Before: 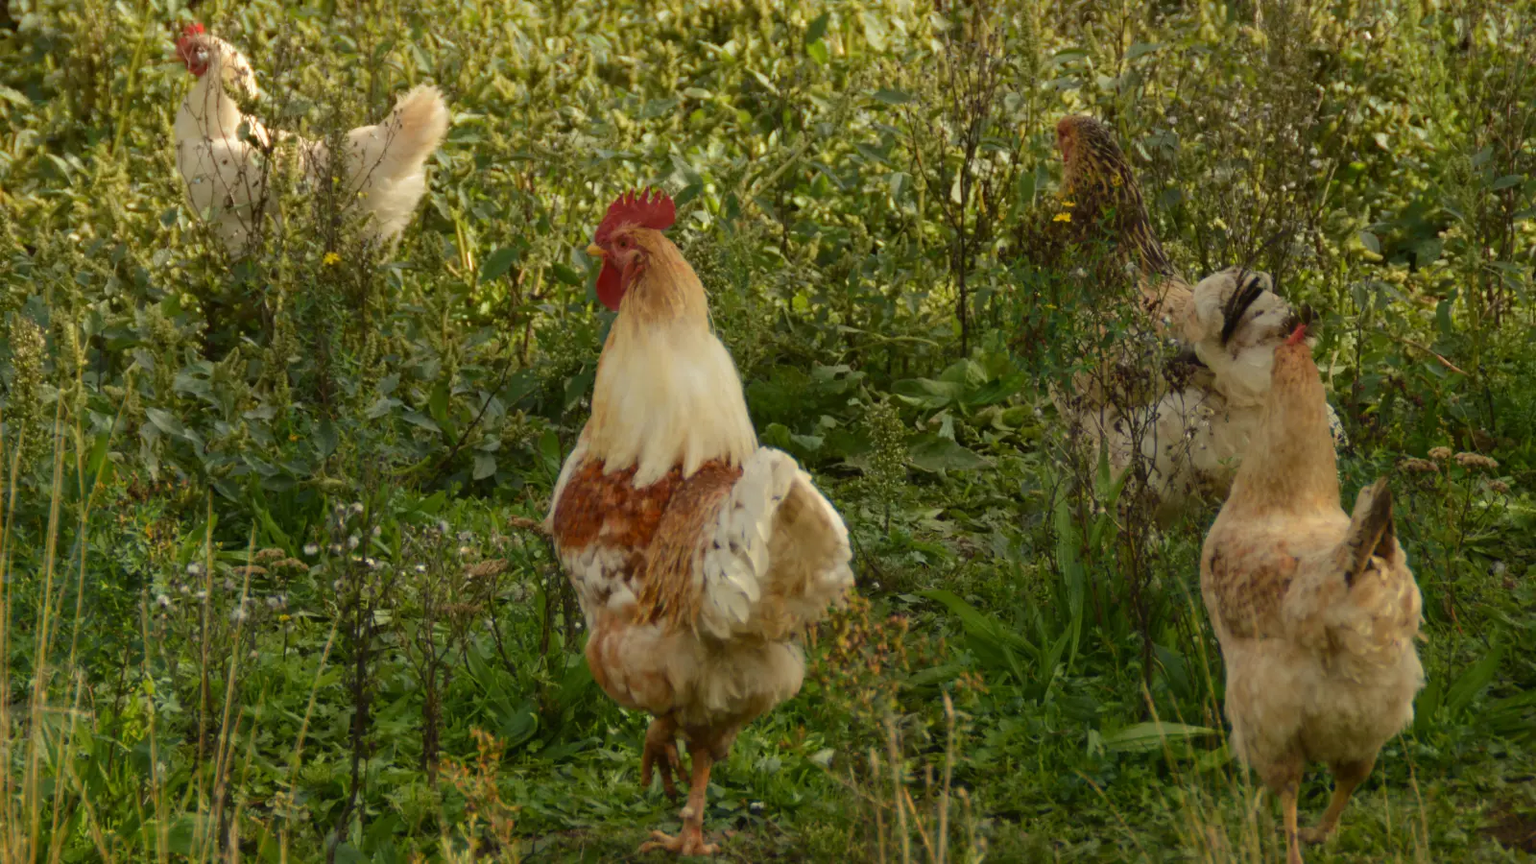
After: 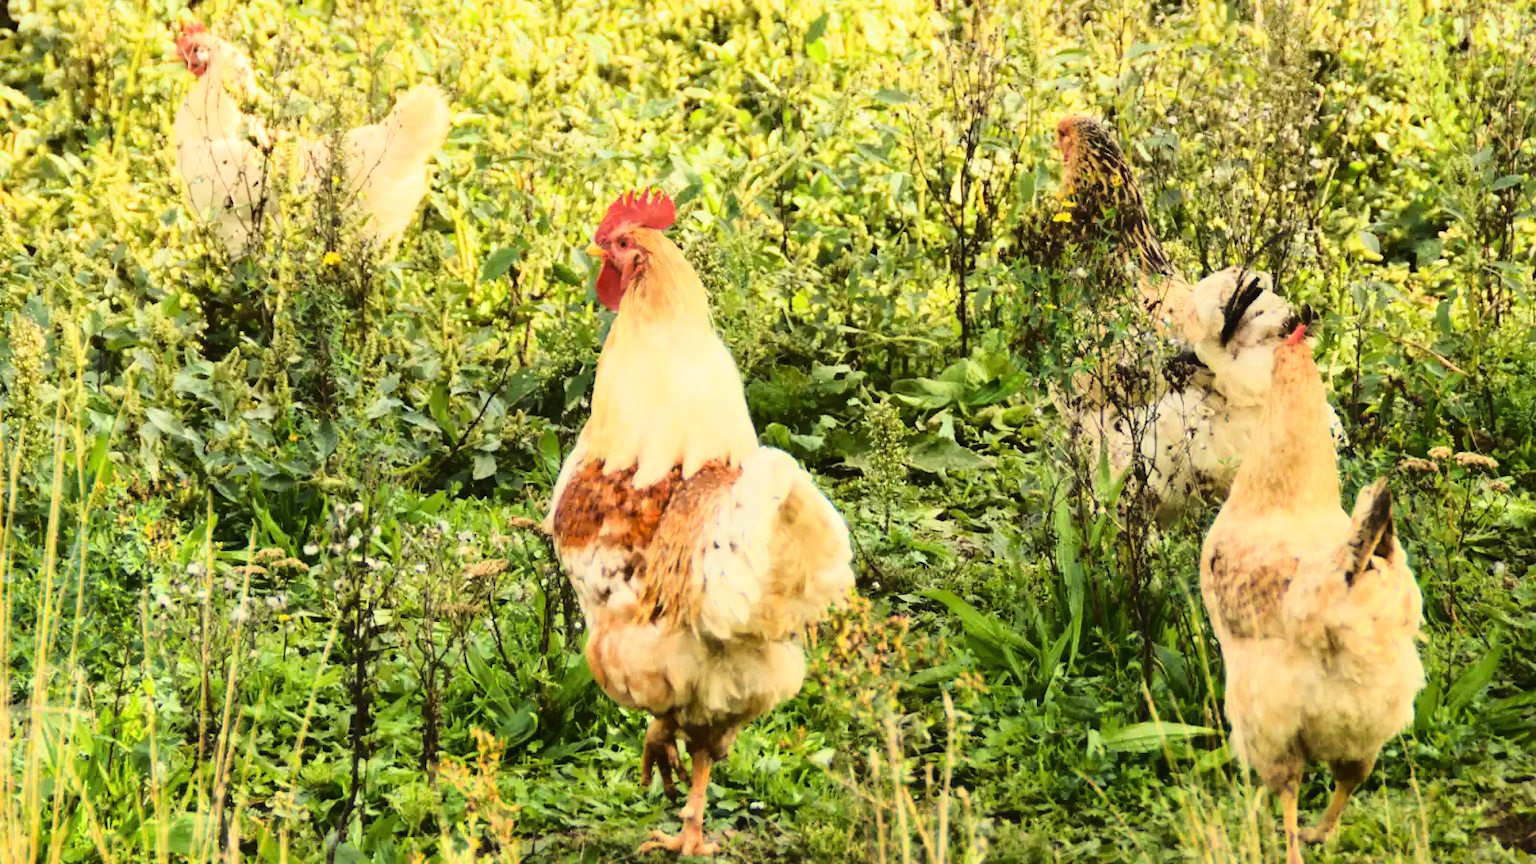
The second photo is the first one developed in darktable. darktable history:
base curve: curves: ch0 [(0, 0) (0.028, 0.03) (0.121, 0.232) (0.46, 0.748) (0.859, 0.968) (1, 1)]
tone equalizer: -7 EV 0.156 EV, -6 EV 0.617 EV, -5 EV 1.15 EV, -4 EV 1.3 EV, -3 EV 1.17 EV, -2 EV 0.6 EV, -1 EV 0.147 EV, edges refinement/feathering 500, mask exposure compensation -1.57 EV, preserve details no
